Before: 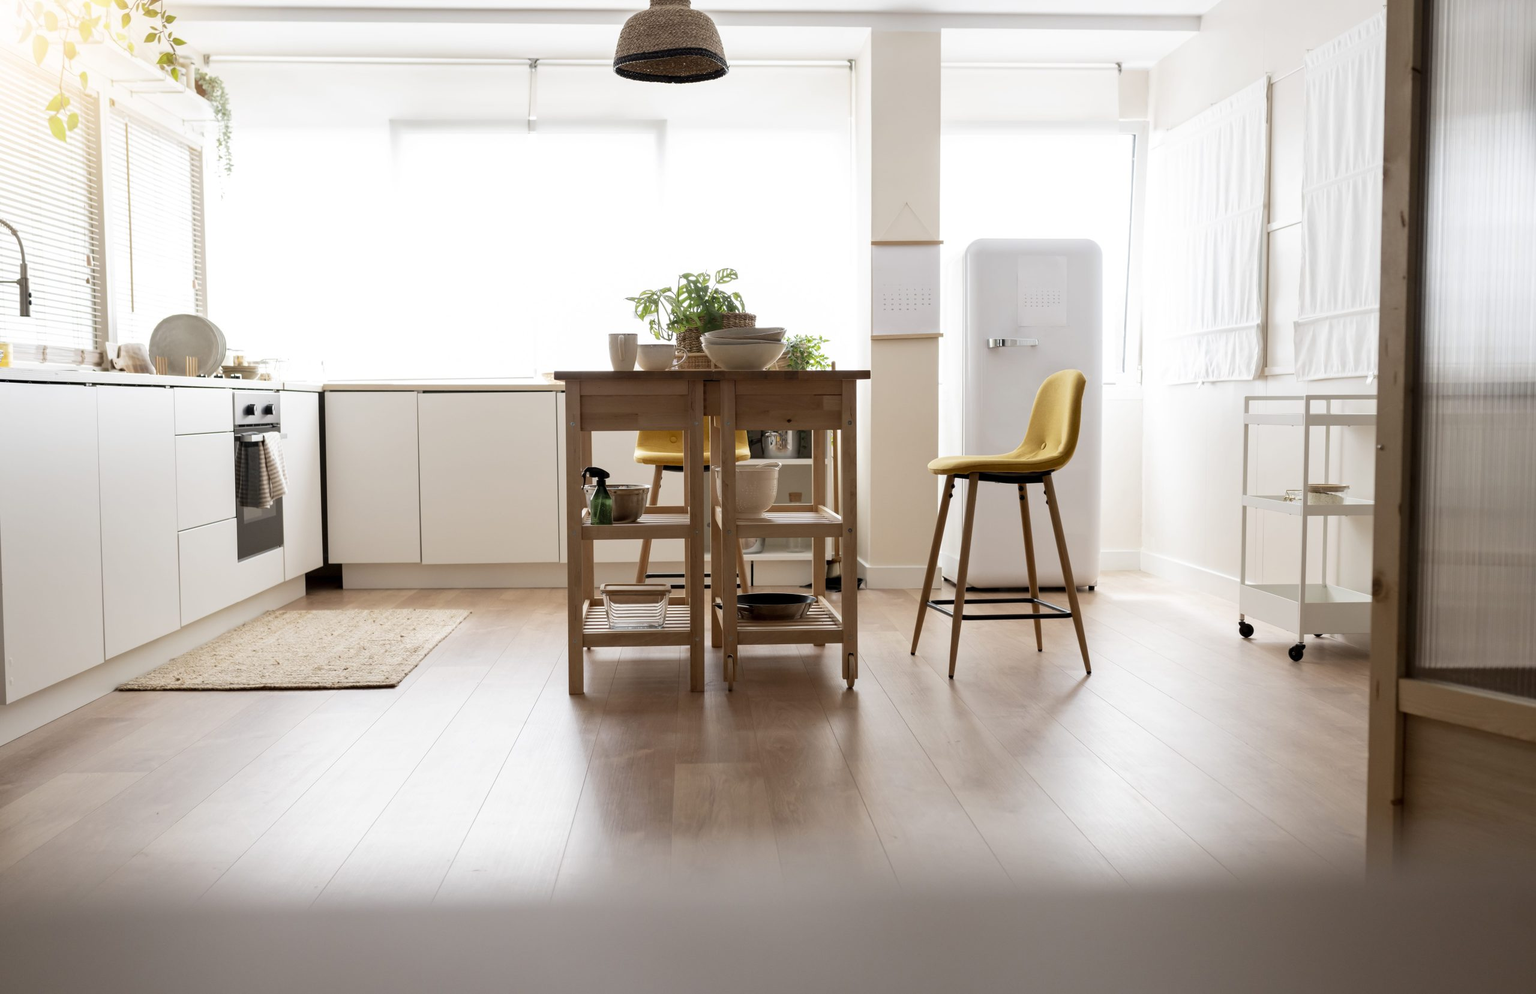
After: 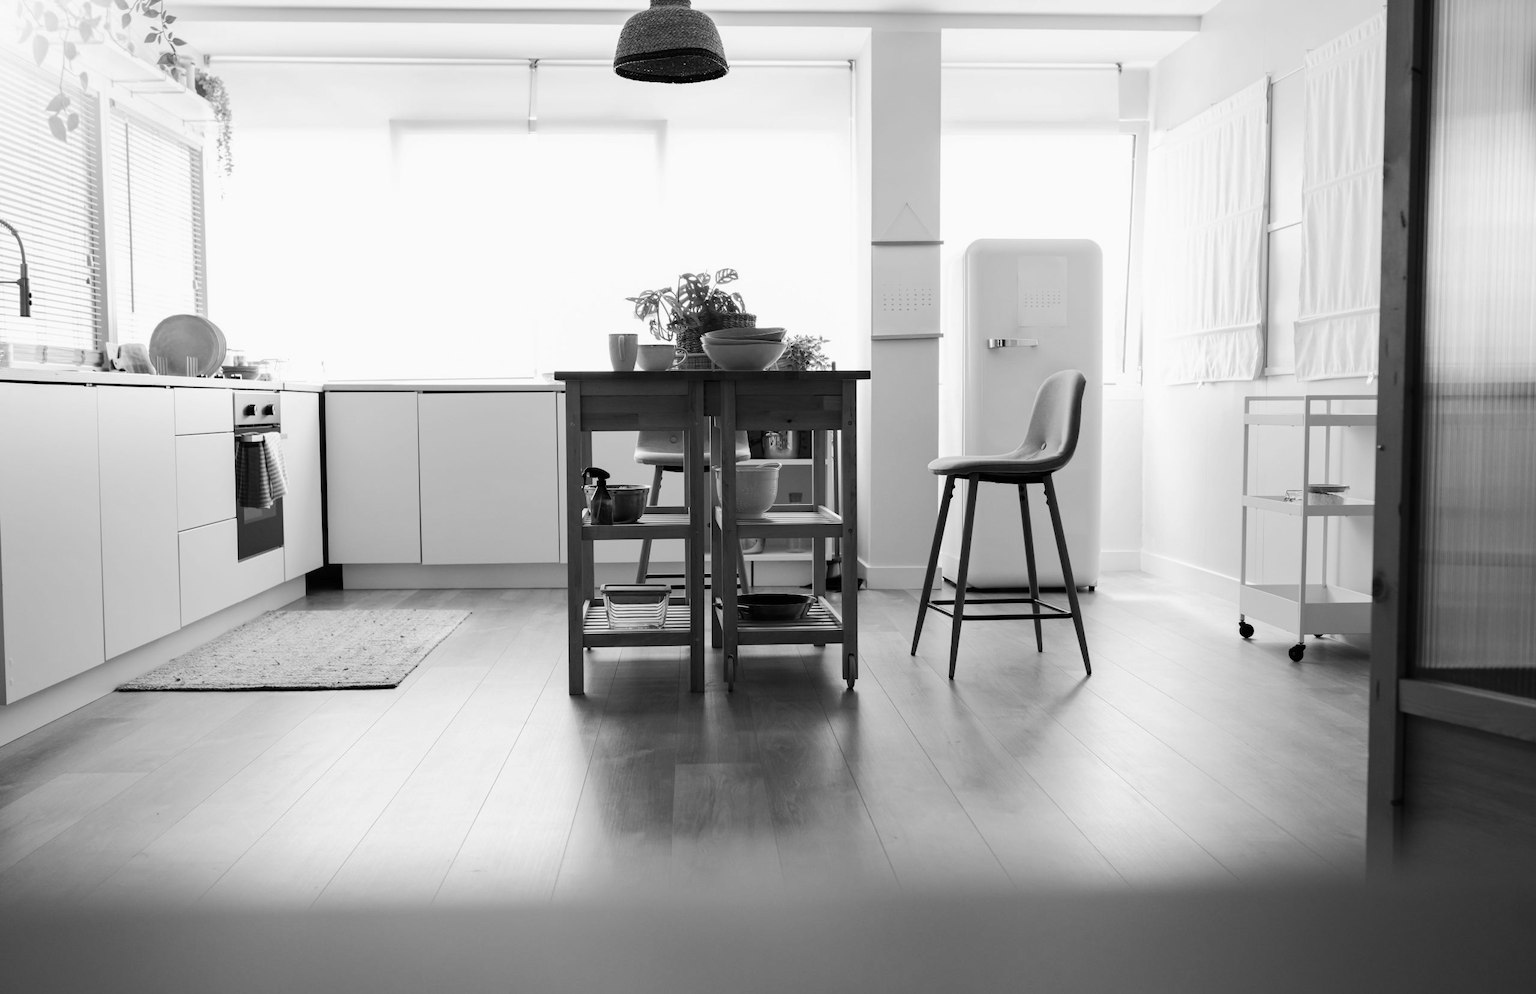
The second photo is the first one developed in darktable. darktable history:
tone curve: curves: ch0 [(0, 0) (0.003, 0.008) (0.011, 0.011) (0.025, 0.014) (0.044, 0.021) (0.069, 0.029) (0.1, 0.042) (0.136, 0.06) (0.177, 0.09) (0.224, 0.126) (0.277, 0.177) (0.335, 0.243) (0.399, 0.31) (0.468, 0.388) (0.543, 0.484) (0.623, 0.585) (0.709, 0.683) (0.801, 0.775) (0.898, 0.873) (1, 1)], preserve colors none
color look up table: target L [92, 87.05, 79.88, 84.91, 74.78, 69.61, 67, 64.23, 59.02, 63.22, 38.66, 42.78, 29.73, 14.2, 4.68, 200.37, 78.43, 79.16, 75.88, 68.87, 64.23, 57.09, 55.28, 57.35, 52.01, 34.88, 28.41, 25.32, 21.25, 91.64, 86.34, 75.88, 65.87, 67.24, 51.49, 57.61, 49.9, 59.02, 41.14, 45.35, 43.19, 37.82, 22.62, 17.06, 9.263, 80.24, 73.19, 64.48, 31.74], target a [0.001, 0.001, 0 ×4, 0.001, 0.001, 0, 0, 0.001, 0.001, 0 ×5, 0.001, 0, 0, 0.001 ×5, 0, 0, 0.001, 0, 0.001, 0.001, 0, 0.001 ×5, 0, 0.001, 0.001, 0.001, 0 ×5, 0.001, 0.001, 0.001], target b [-0.001 ×7, -0.007, -0.001, -0.001, -0.003, -0.002, -0.003, 0.002, 0.001, 0, -0.001, -0.001, 0, -0.001, -0.007, -0.006 ×4, -0.003 ×4, -0.001, -0.001, 0, -0.001, -0.007, -0.006, -0.006, -0.006, -0.001, -0.003, -0.006, -0.003, -0.003, 0.003, 0.002, 0.002, -0.001, -0.007, -0.007, -0.005], num patches 49
